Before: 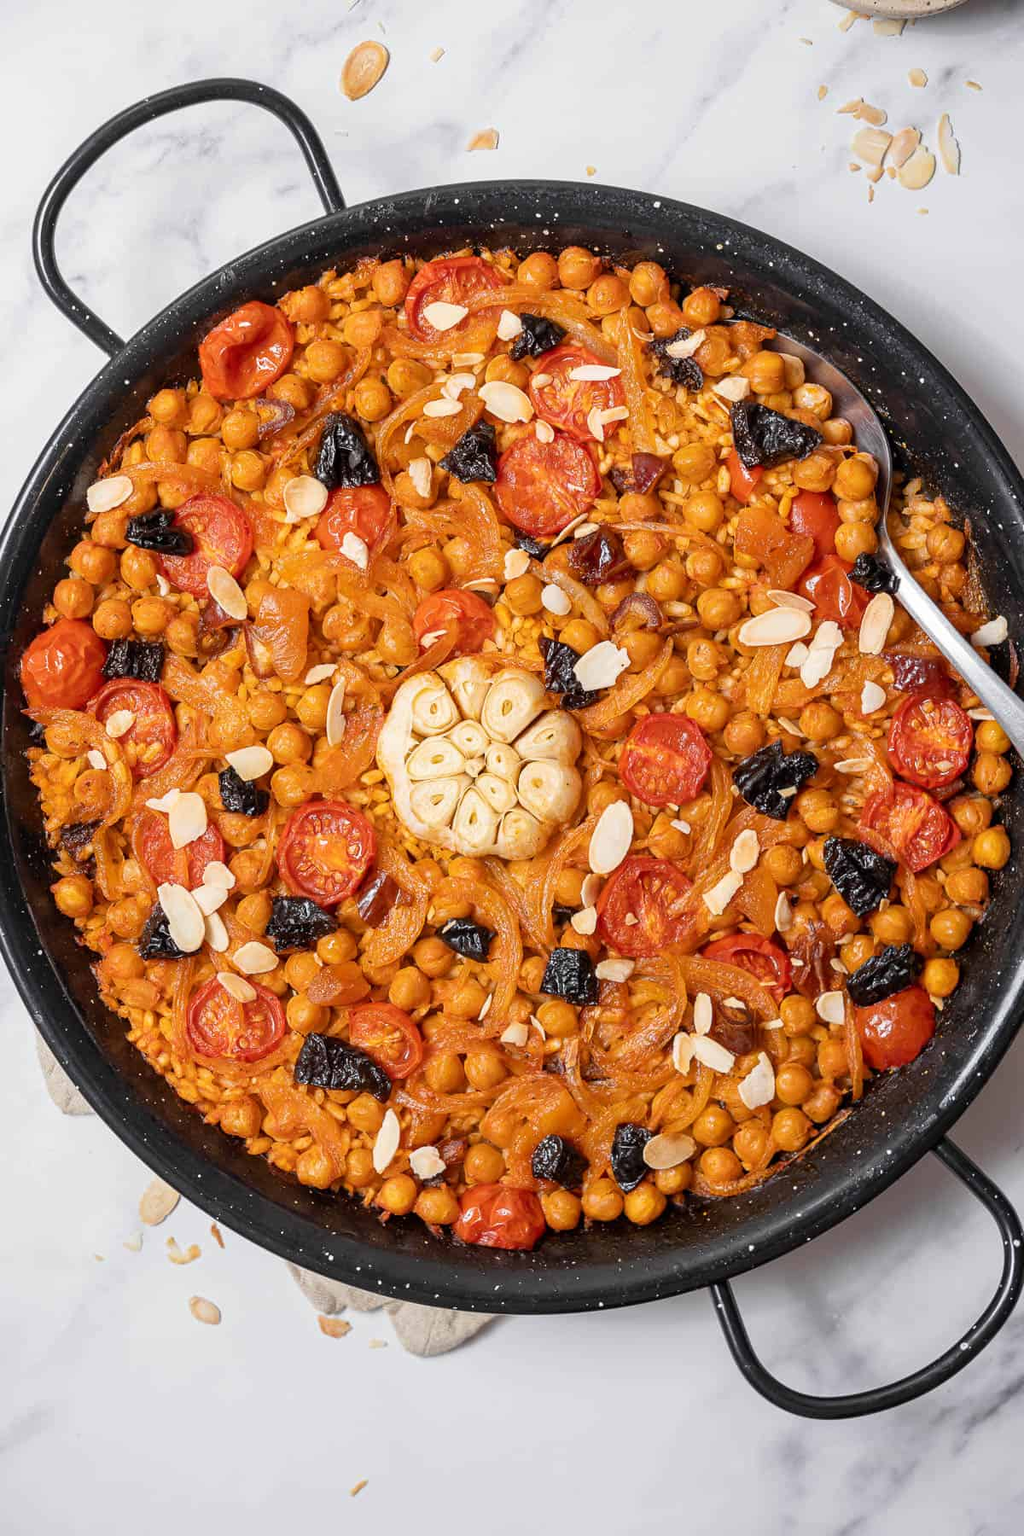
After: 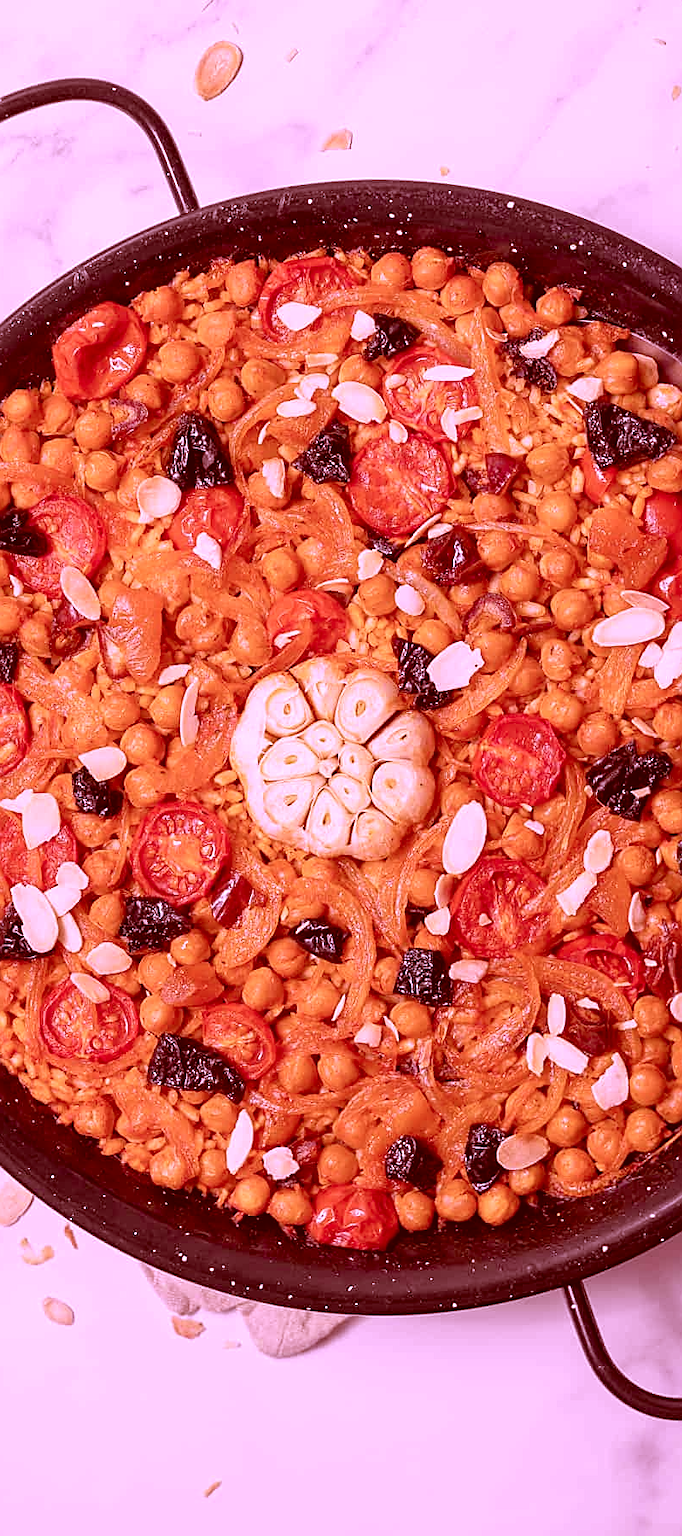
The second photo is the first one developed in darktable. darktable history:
white balance: red 1, blue 1
sharpen: on, module defaults
crop and rotate: left 14.385%, right 18.948%
color correction: highlights a* 9.03, highlights b* 8.71, shadows a* 40, shadows b* 40, saturation 0.8
color calibration: output R [1.107, -0.012, -0.003, 0], output B [0, 0, 1.308, 0], illuminant custom, x 0.389, y 0.387, temperature 3838.64 K
